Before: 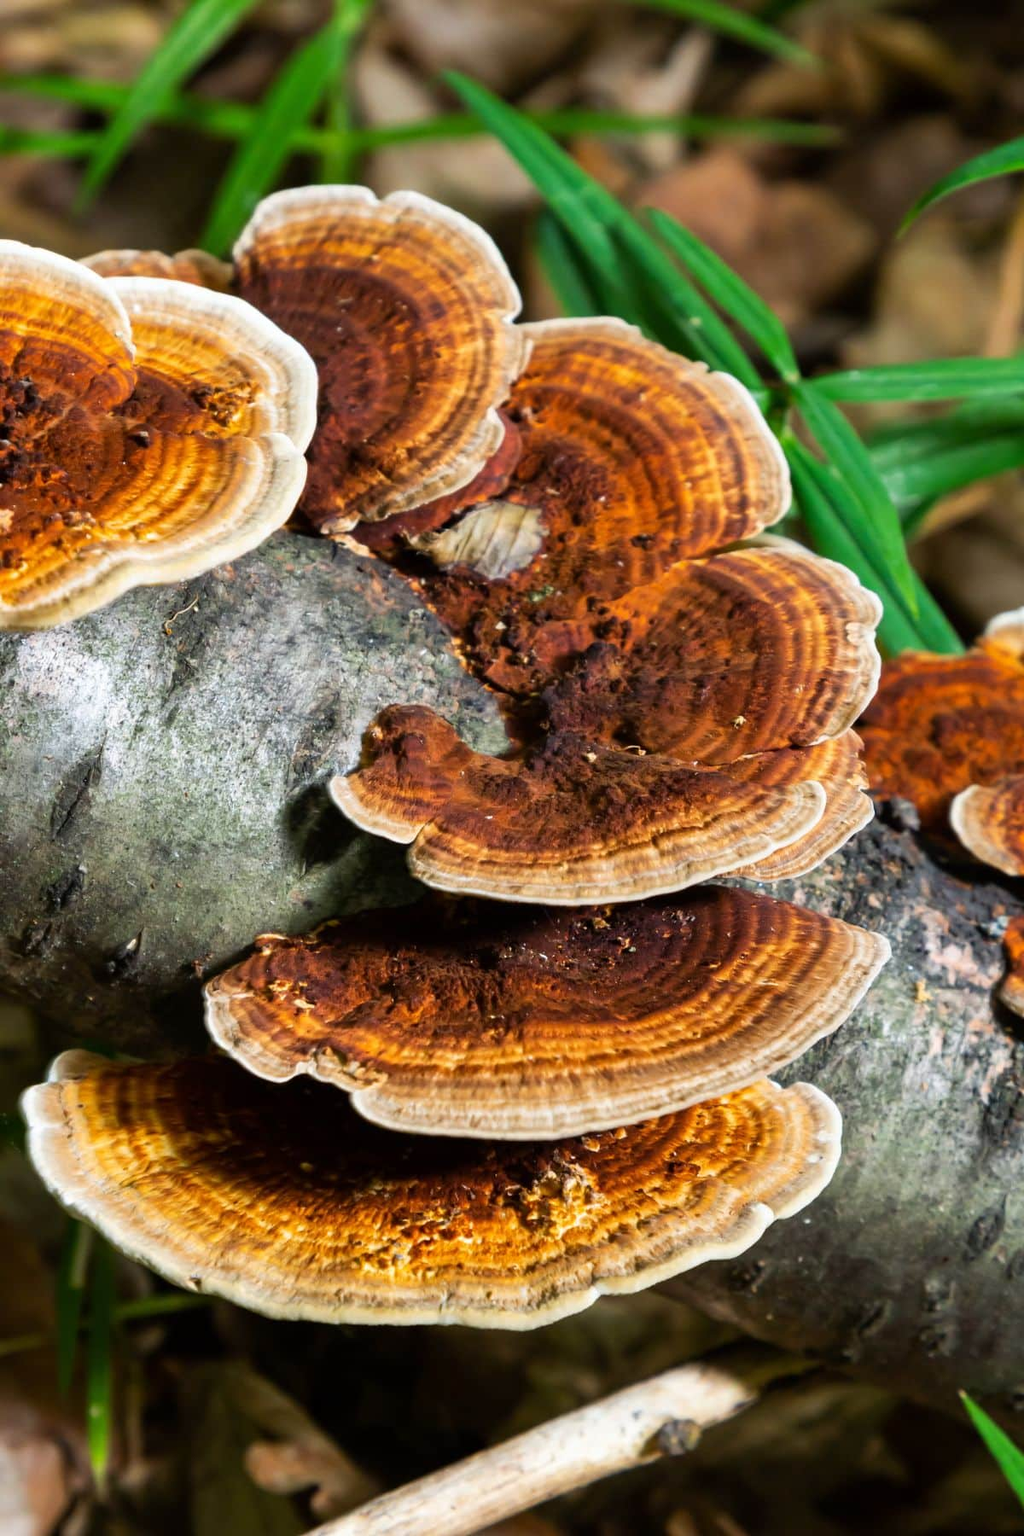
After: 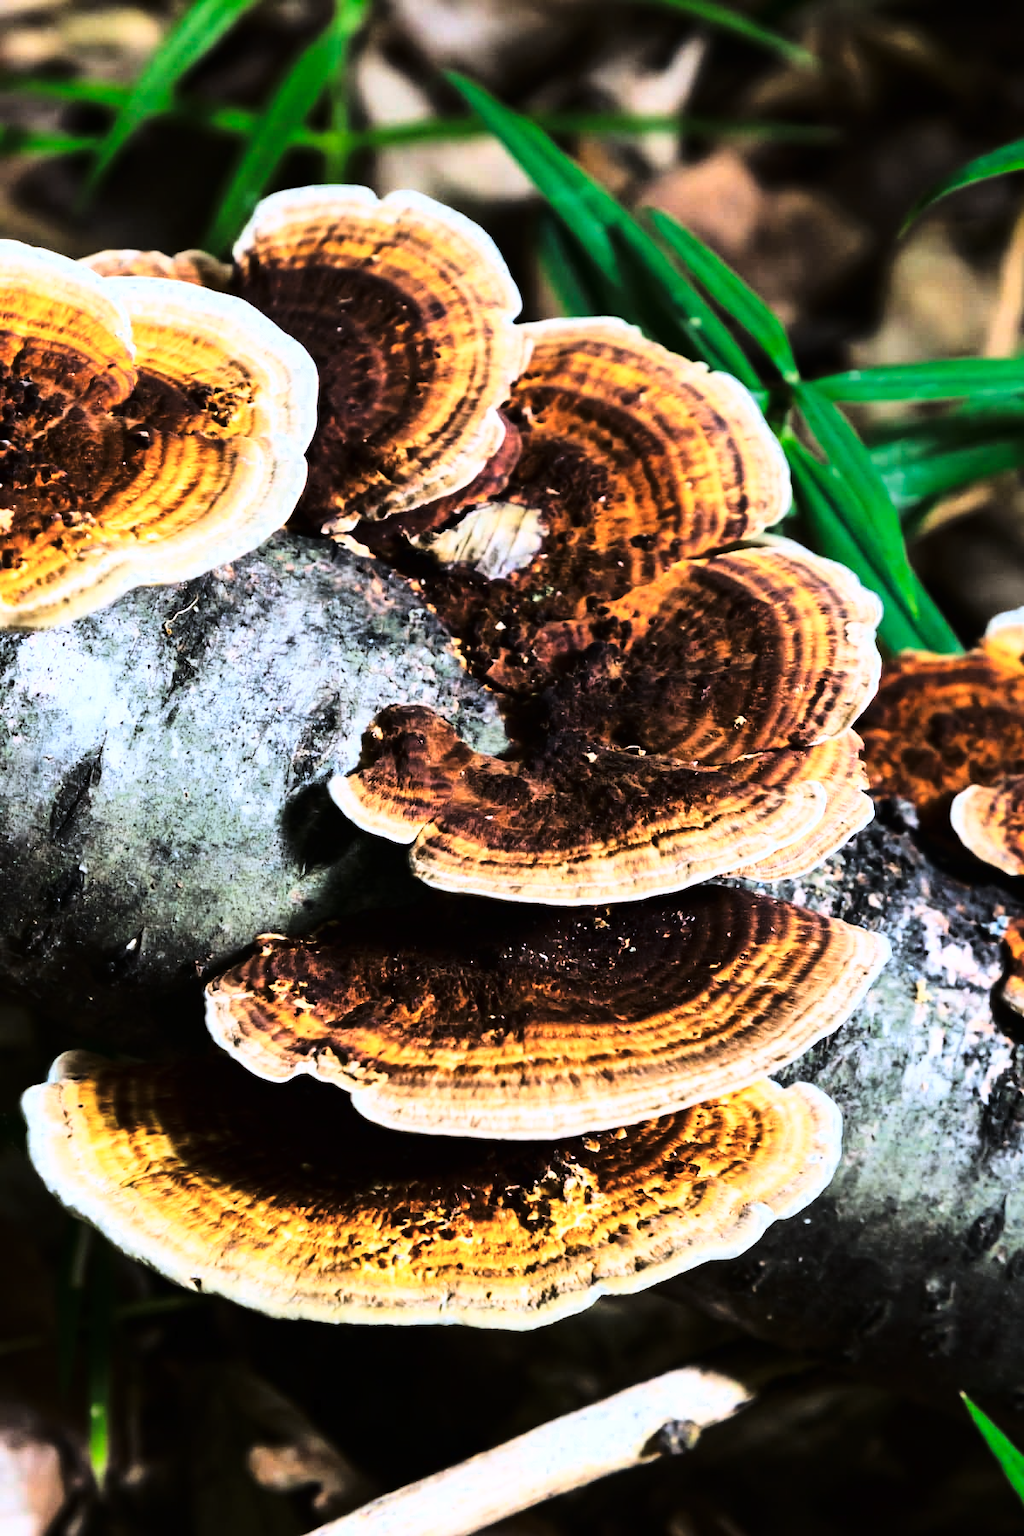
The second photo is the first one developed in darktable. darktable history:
color calibration: illuminant as shot in camera, x 0.37, y 0.382, temperature 4314.89 K
tone curve: curves: ch0 [(0, 0) (0.003, 0.004) (0.011, 0.006) (0.025, 0.008) (0.044, 0.012) (0.069, 0.017) (0.1, 0.021) (0.136, 0.029) (0.177, 0.043) (0.224, 0.062) (0.277, 0.108) (0.335, 0.166) (0.399, 0.301) (0.468, 0.467) (0.543, 0.64) (0.623, 0.803) (0.709, 0.908) (0.801, 0.969) (0.898, 0.988) (1, 1)], color space Lab, linked channels, preserve colors none
color zones: curves: ch0 [(0.25, 0.5) (0.636, 0.25) (0.75, 0.5)]
